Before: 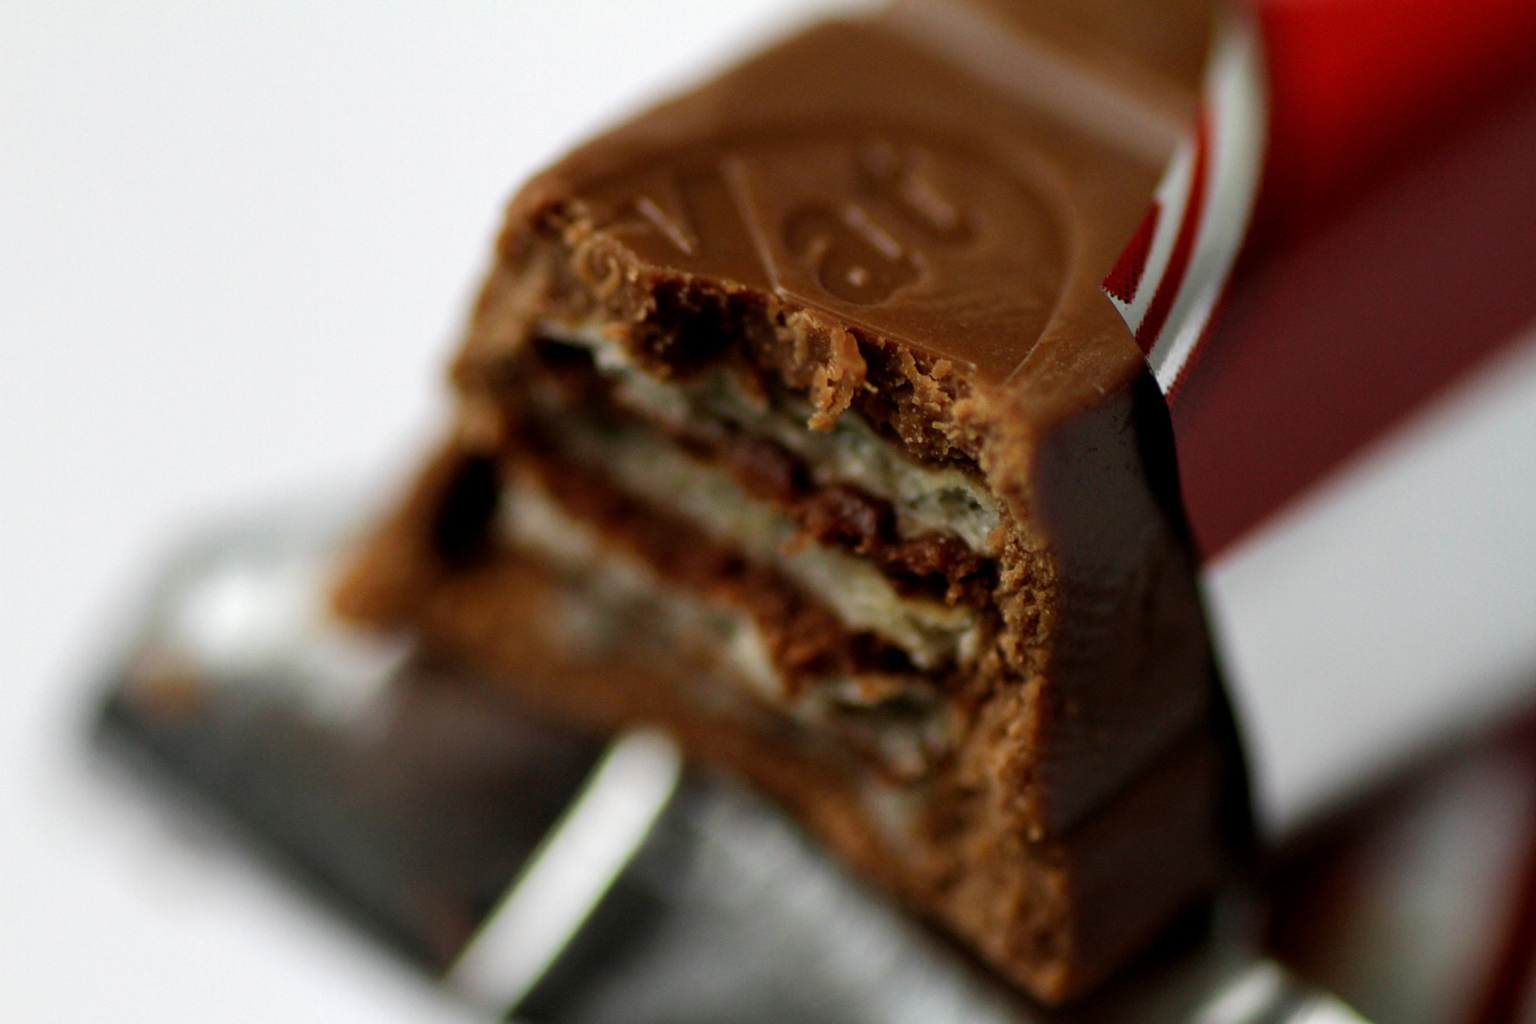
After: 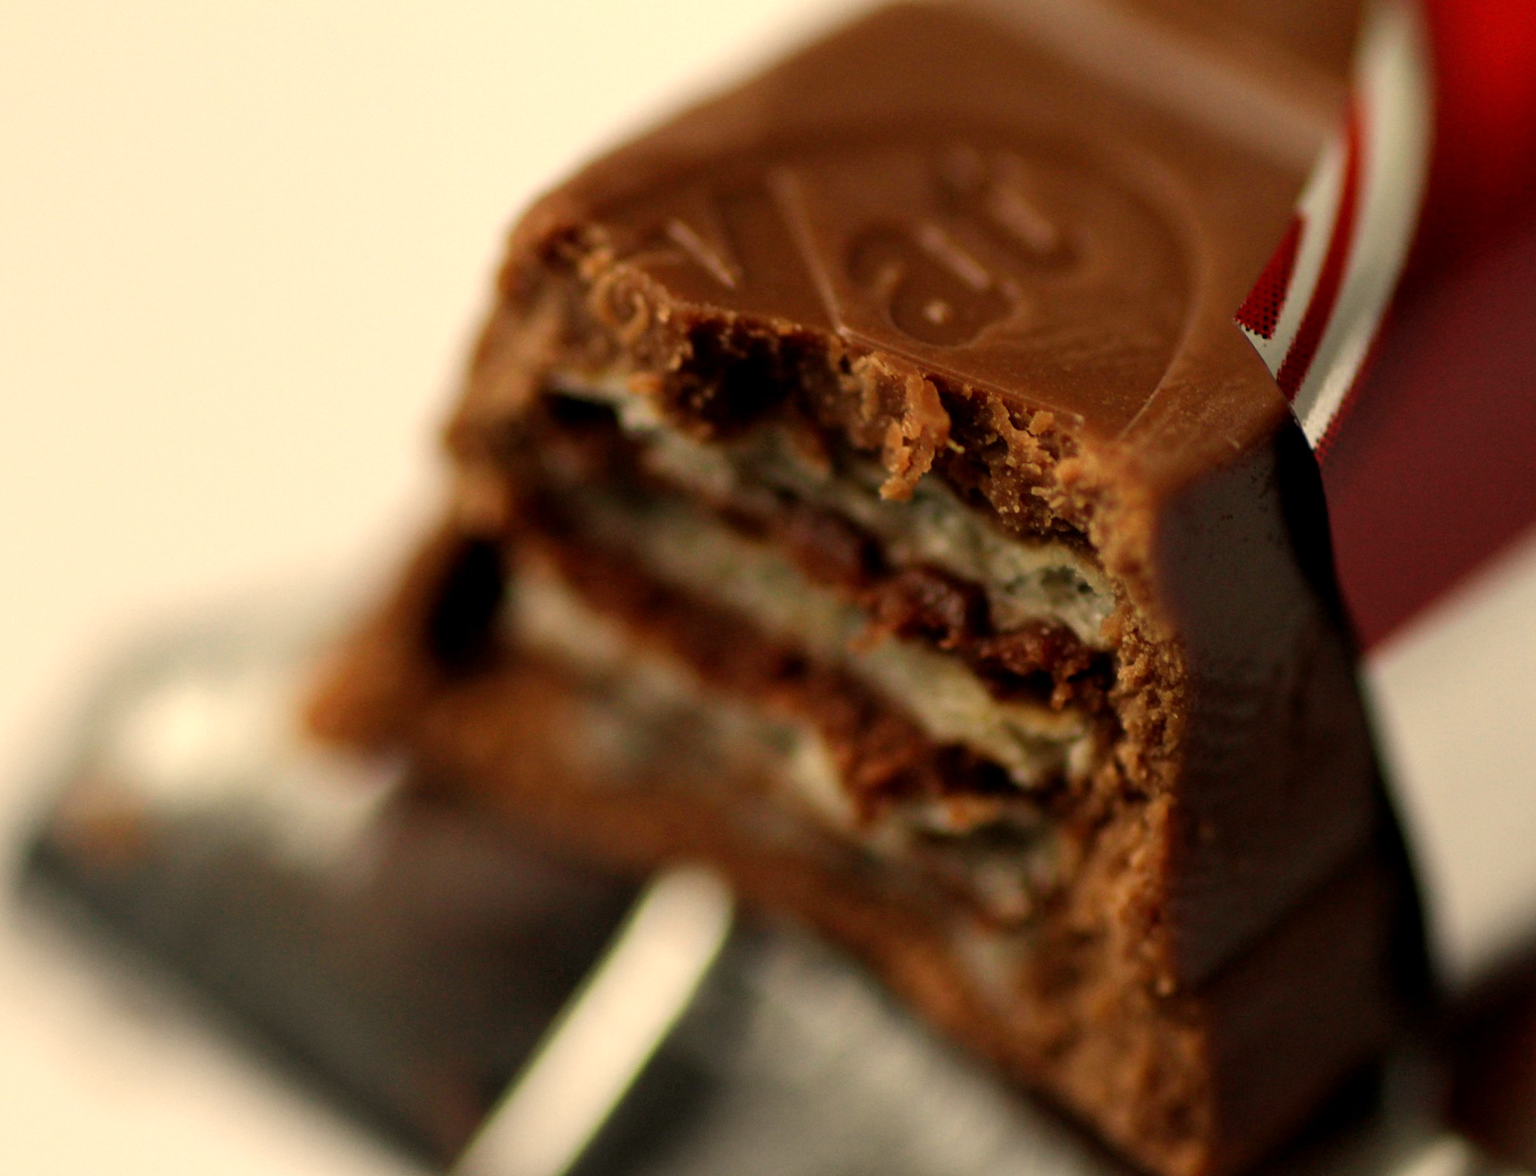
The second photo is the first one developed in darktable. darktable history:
white balance: red 1.123, blue 0.83
crop and rotate: angle 1°, left 4.281%, top 0.642%, right 11.383%, bottom 2.486%
